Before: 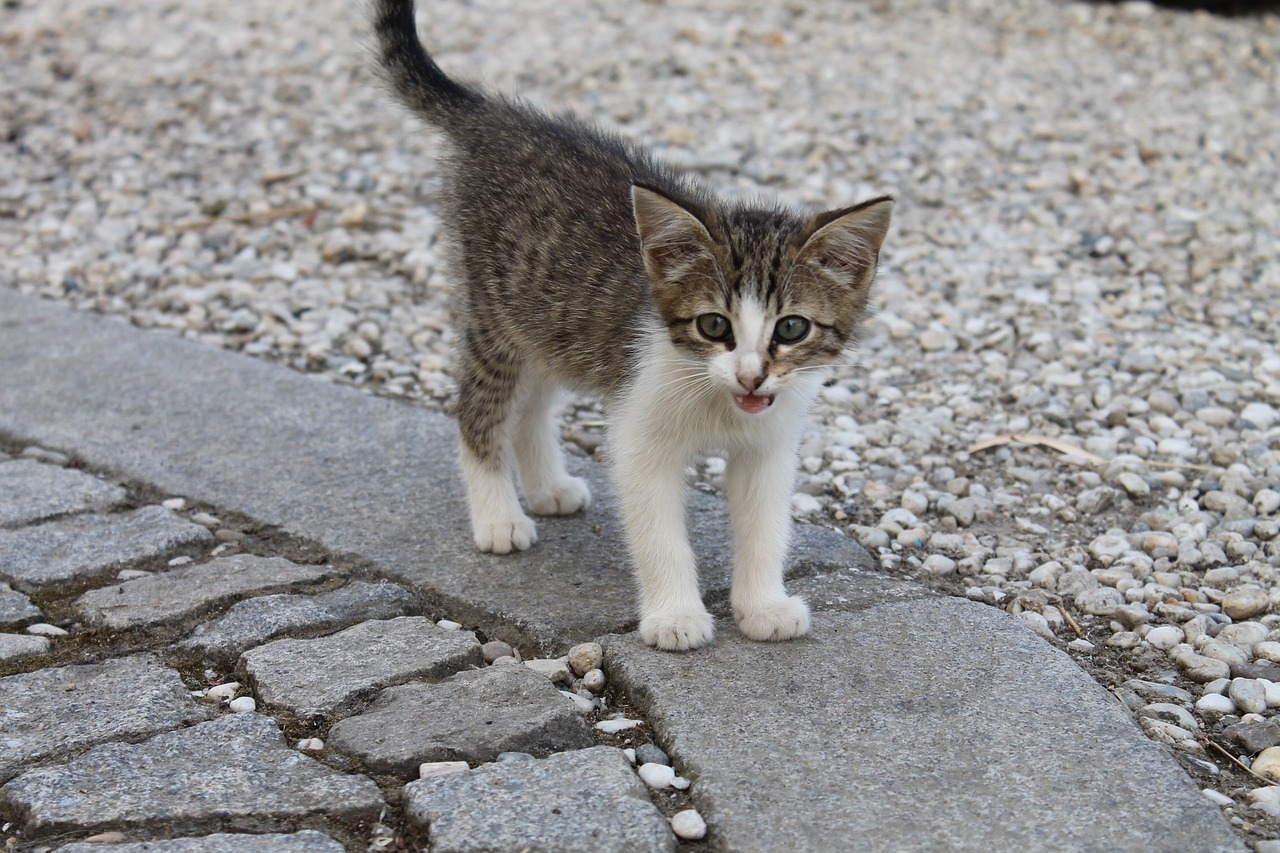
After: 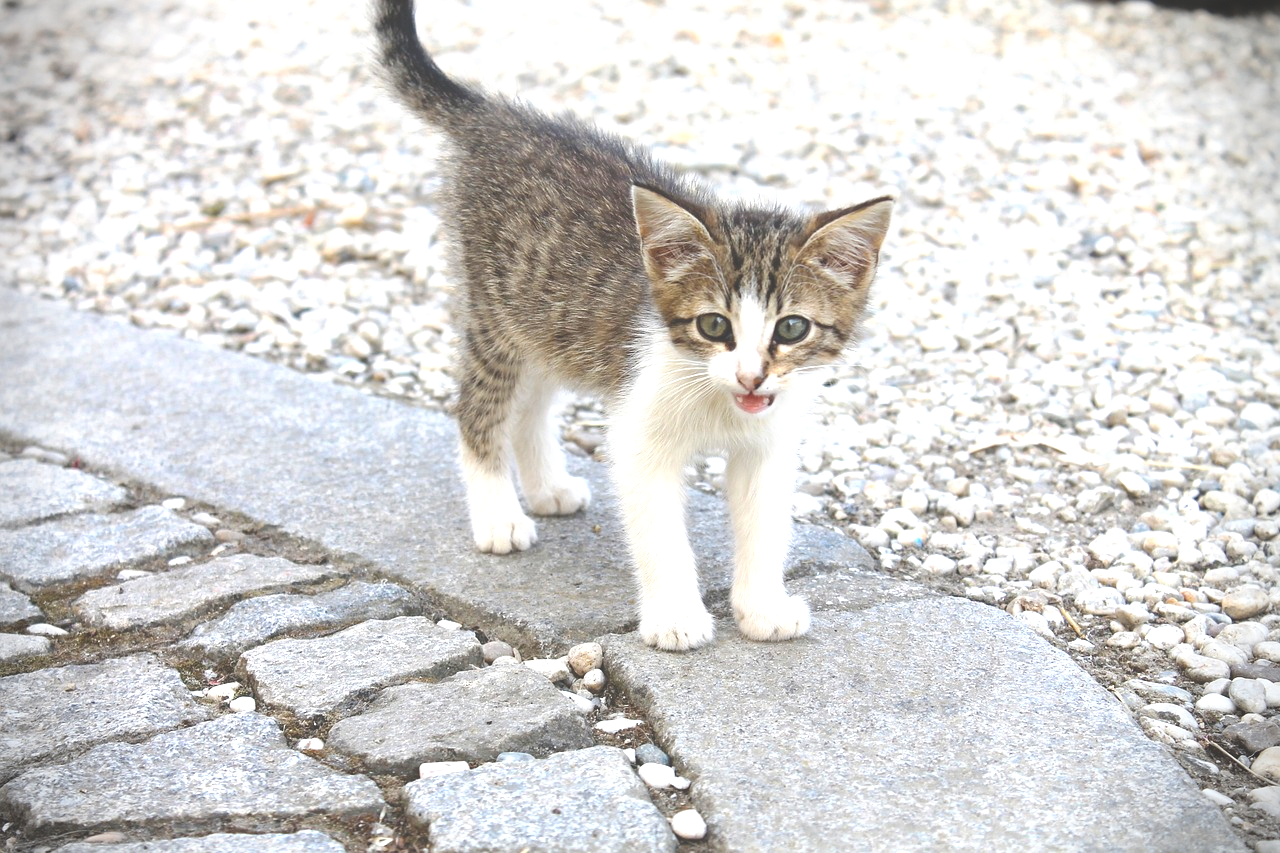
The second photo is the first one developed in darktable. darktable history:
color balance rgb: shadows lift › luminance -19.767%, global offset › luminance 0.236%, linear chroma grading › global chroma 18.416%, perceptual saturation grading › global saturation 15.018%, global vibrance 9.576%
tone curve: curves: ch0 [(0, 0) (0.081, 0.044) (0.185, 0.145) (0.283, 0.273) (0.405, 0.449) (0.495, 0.554) (0.686, 0.743) (0.826, 0.853) (0.978, 0.988)]; ch1 [(0, 0) (0.147, 0.166) (0.321, 0.362) (0.371, 0.402) (0.423, 0.426) (0.479, 0.472) (0.505, 0.497) (0.521, 0.506) (0.551, 0.546) (0.586, 0.571) (0.625, 0.638) (0.68, 0.715) (1, 1)]; ch2 [(0, 0) (0.346, 0.378) (0.404, 0.427) (0.502, 0.498) (0.531, 0.517) (0.547, 0.526) (0.582, 0.571) (0.629, 0.626) (0.717, 0.678) (1, 1)], preserve colors none
contrast brightness saturation: contrast -0.088, brightness -0.042, saturation -0.107
vignetting: fall-off start 88.27%, fall-off radius 25.77%, unbound false
levels: black 3.81%, levels [0, 0.498, 0.996]
exposure: black level correction -0.023, exposure 1.394 EV, compensate highlight preservation false
